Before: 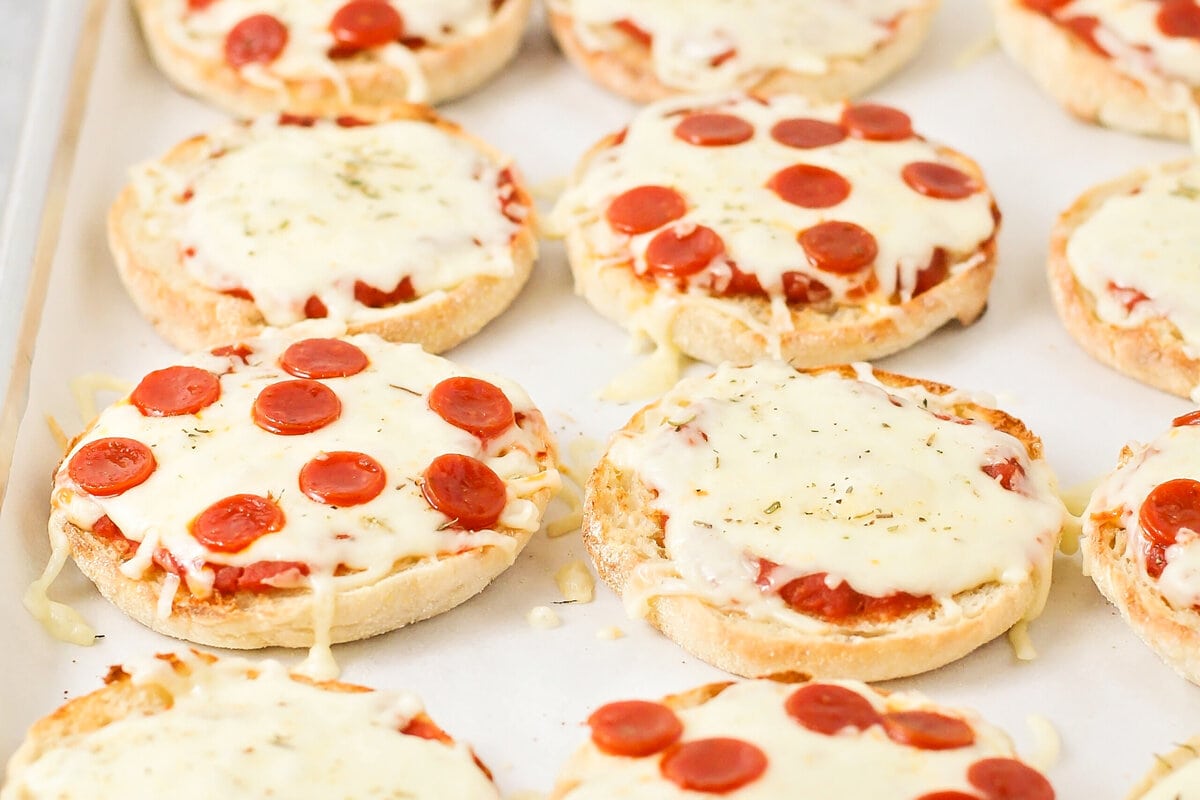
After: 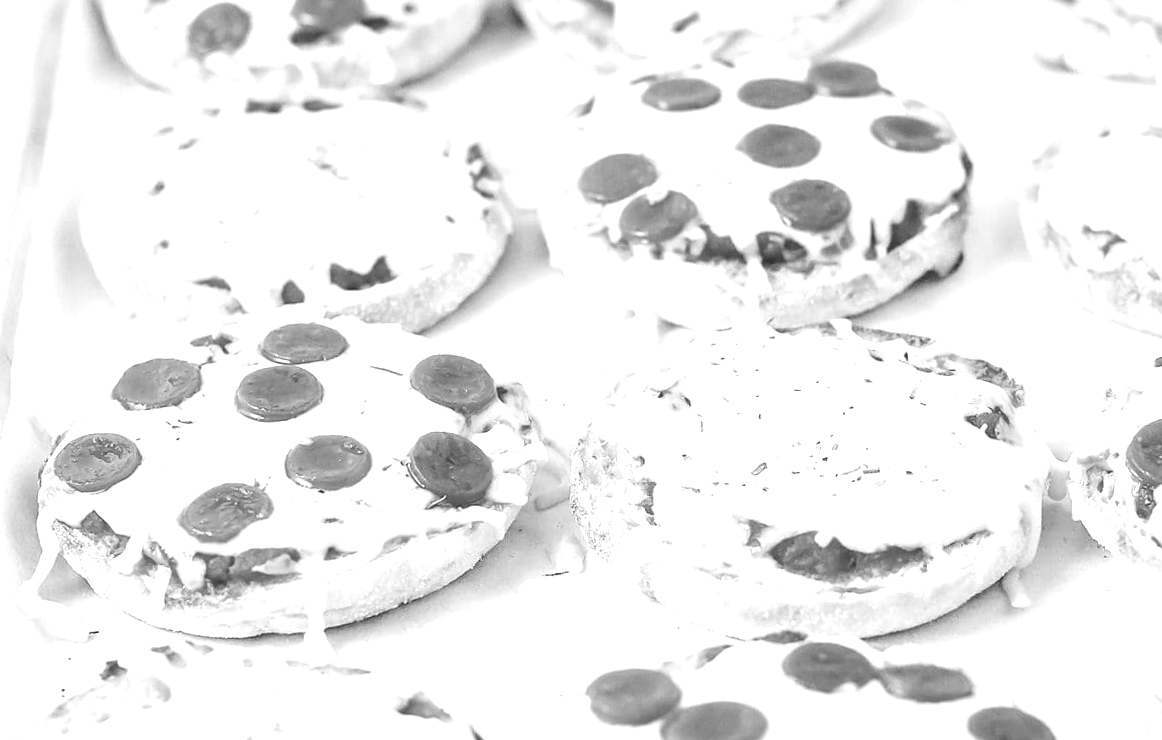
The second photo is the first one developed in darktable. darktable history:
tone equalizer: -8 EV -0.75 EV, -7 EV -0.7 EV, -6 EV -0.6 EV, -5 EV -0.4 EV, -3 EV 0.4 EV, -2 EV 0.6 EV, -1 EV 0.7 EV, +0 EV 0.75 EV, edges refinement/feathering 500, mask exposure compensation -1.57 EV, preserve details no
local contrast: on, module defaults
rotate and perspective: rotation -3°, crop left 0.031, crop right 0.968, crop top 0.07, crop bottom 0.93
monochrome: a 32, b 64, size 2.3
